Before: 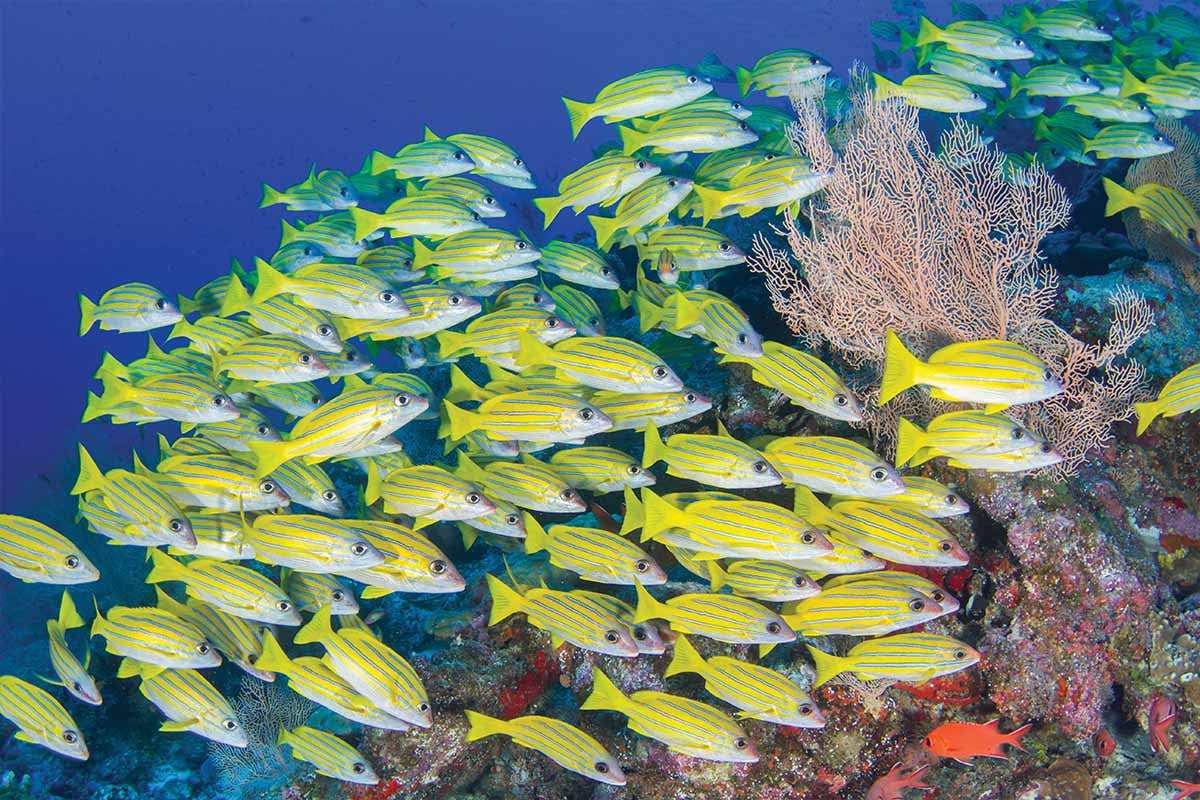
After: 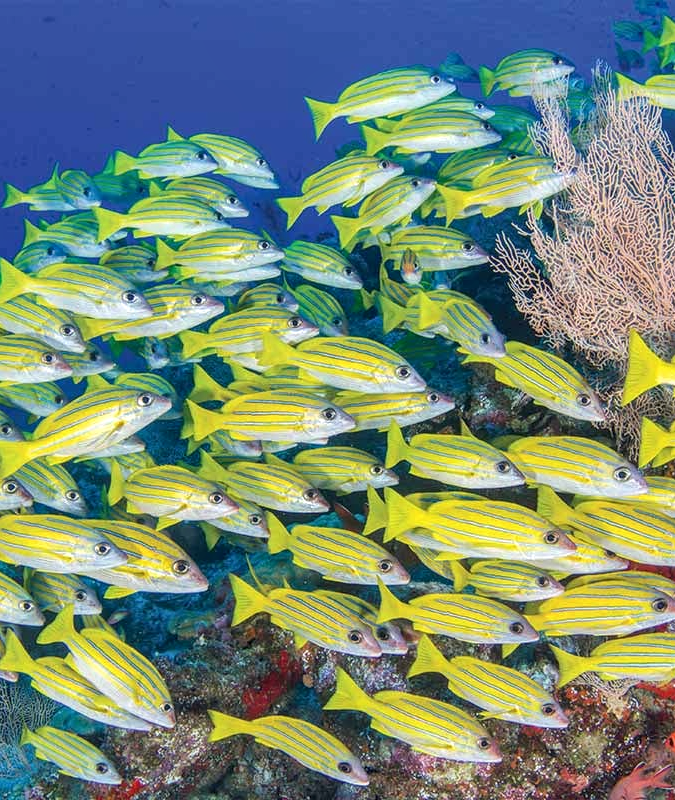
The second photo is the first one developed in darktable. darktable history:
local contrast: detail 130%
crop: left 21.496%, right 22.254%
